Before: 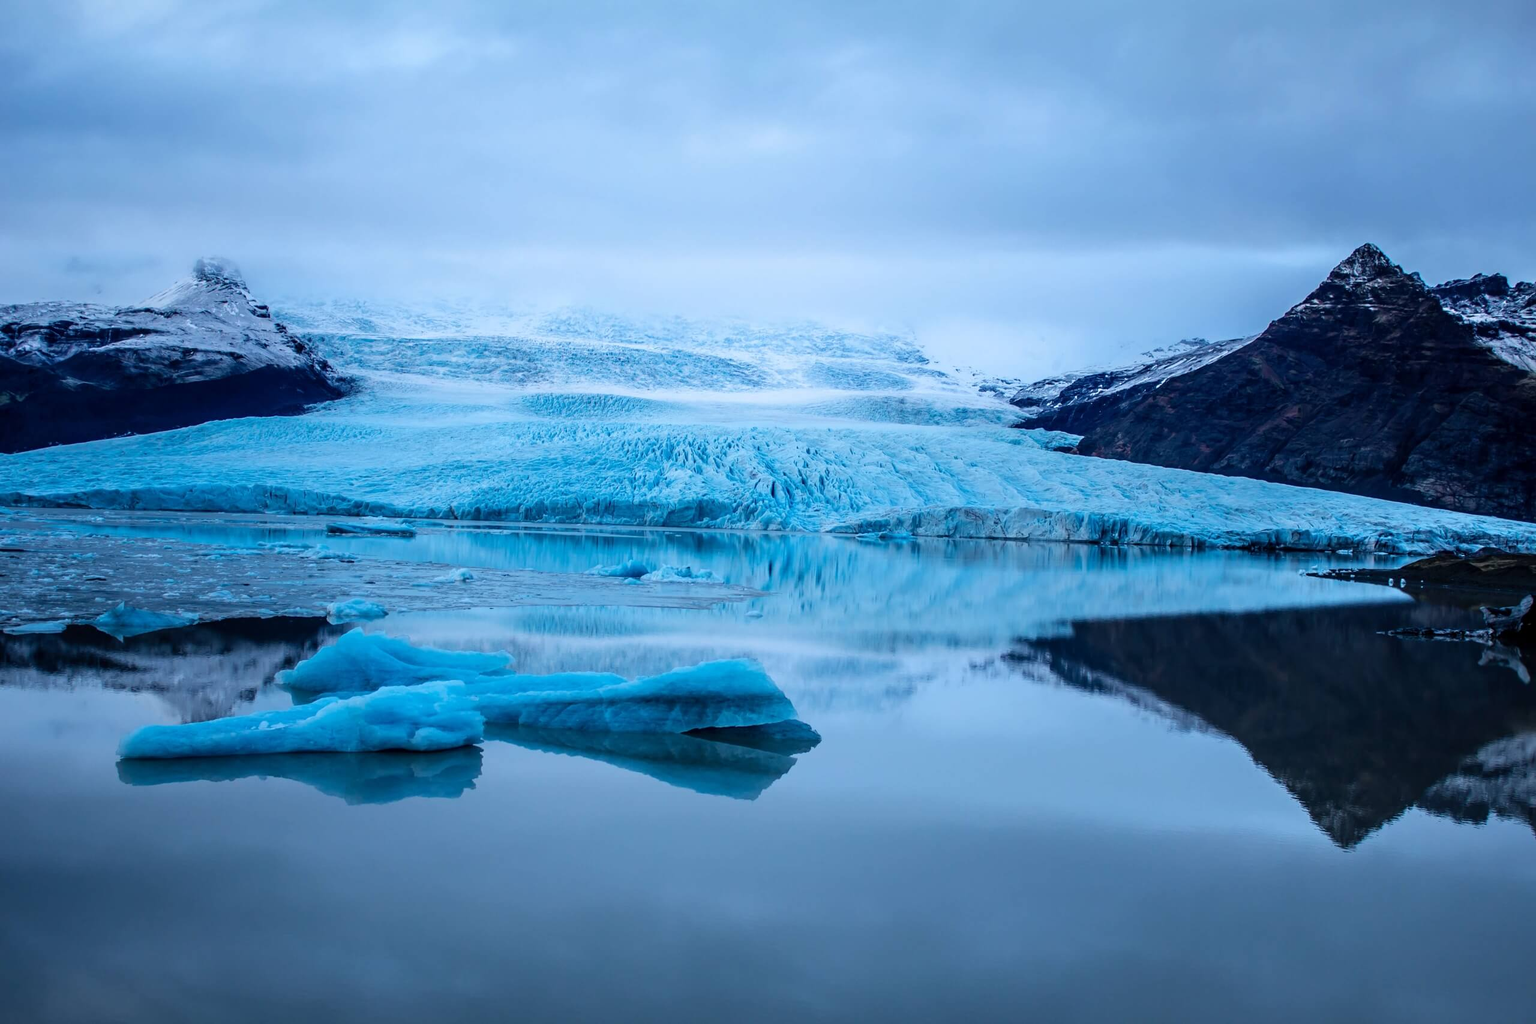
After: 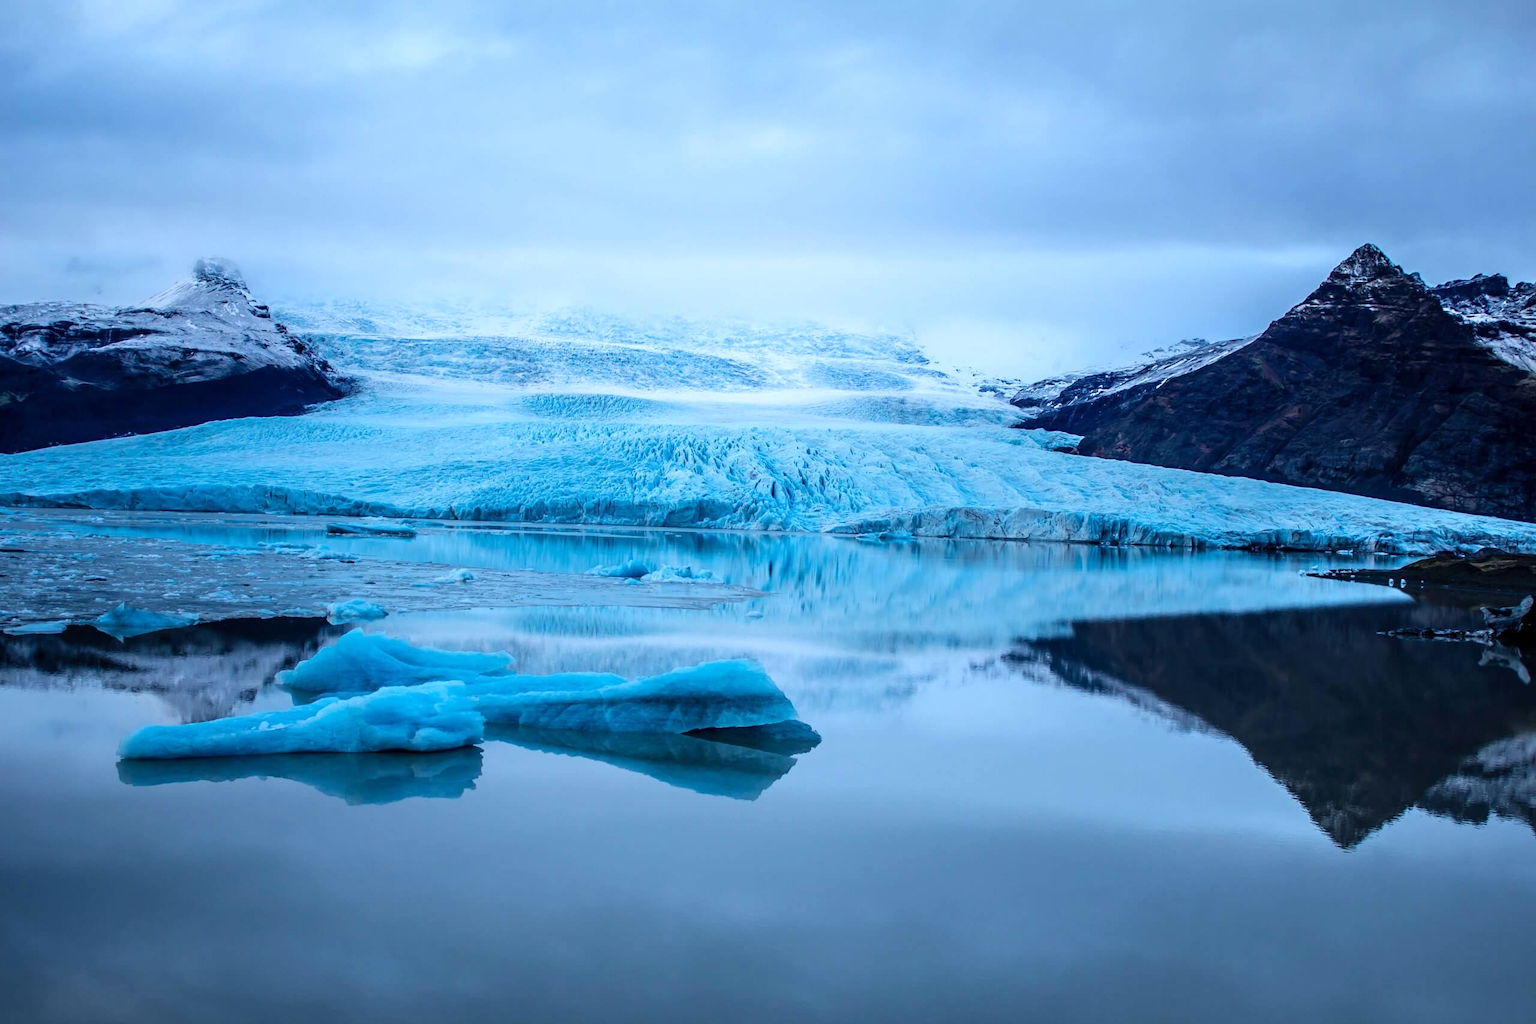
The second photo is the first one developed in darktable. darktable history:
exposure: exposure 0.217 EV, compensate highlight preservation false
